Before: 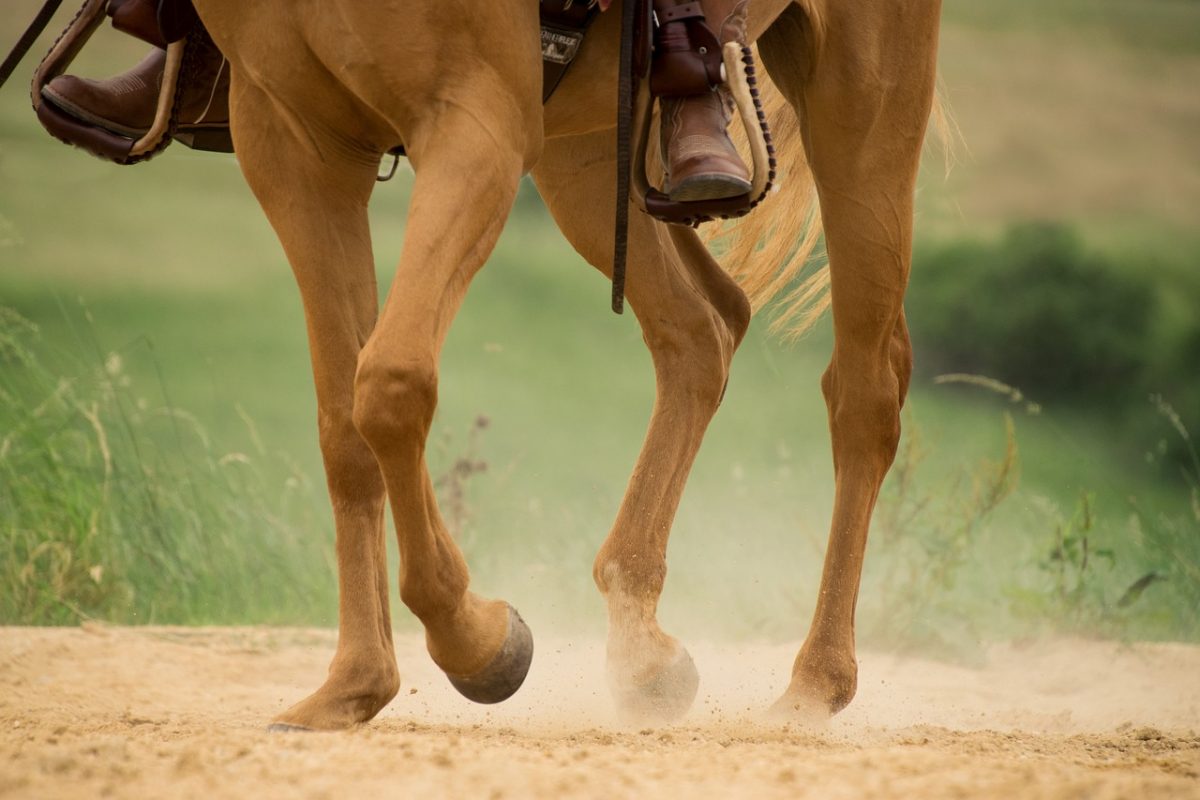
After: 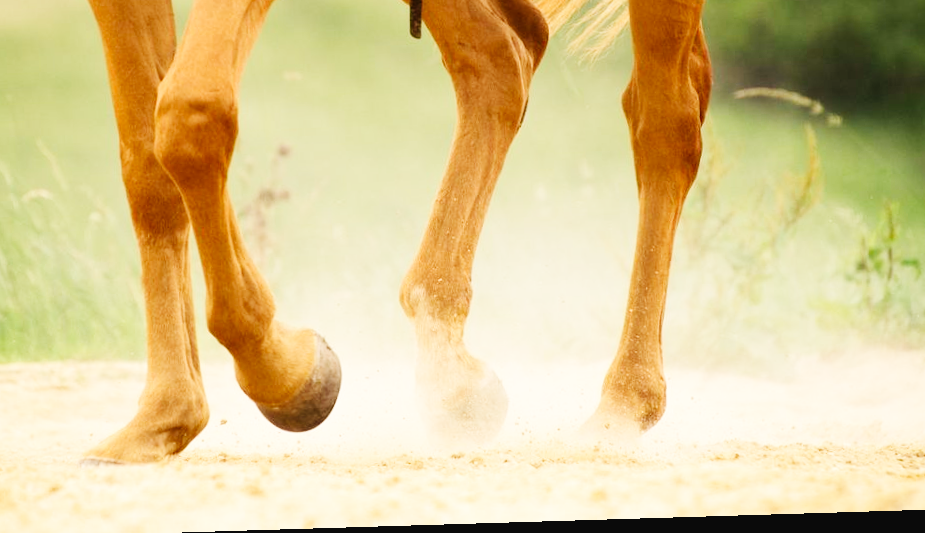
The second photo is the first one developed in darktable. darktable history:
crop and rotate: left 17.299%, top 35.115%, right 7.015%, bottom 1.024%
rotate and perspective: rotation -1.75°, automatic cropping off
base curve: curves: ch0 [(0, 0.003) (0.001, 0.002) (0.006, 0.004) (0.02, 0.022) (0.048, 0.086) (0.094, 0.234) (0.162, 0.431) (0.258, 0.629) (0.385, 0.8) (0.548, 0.918) (0.751, 0.988) (1, 1)], preserve colors none
graduated density: density 0.38 EV, hardness 21%, rotation -6.11°, saturation 32%
